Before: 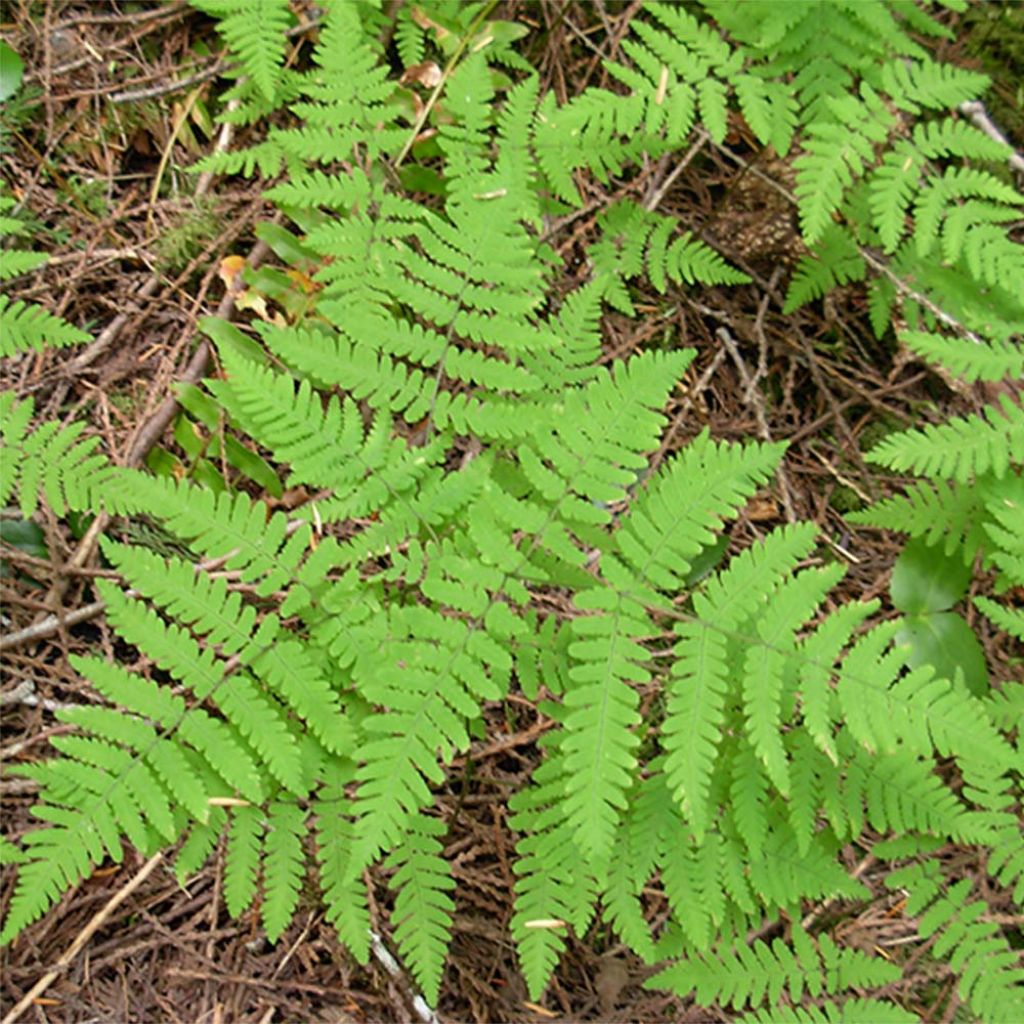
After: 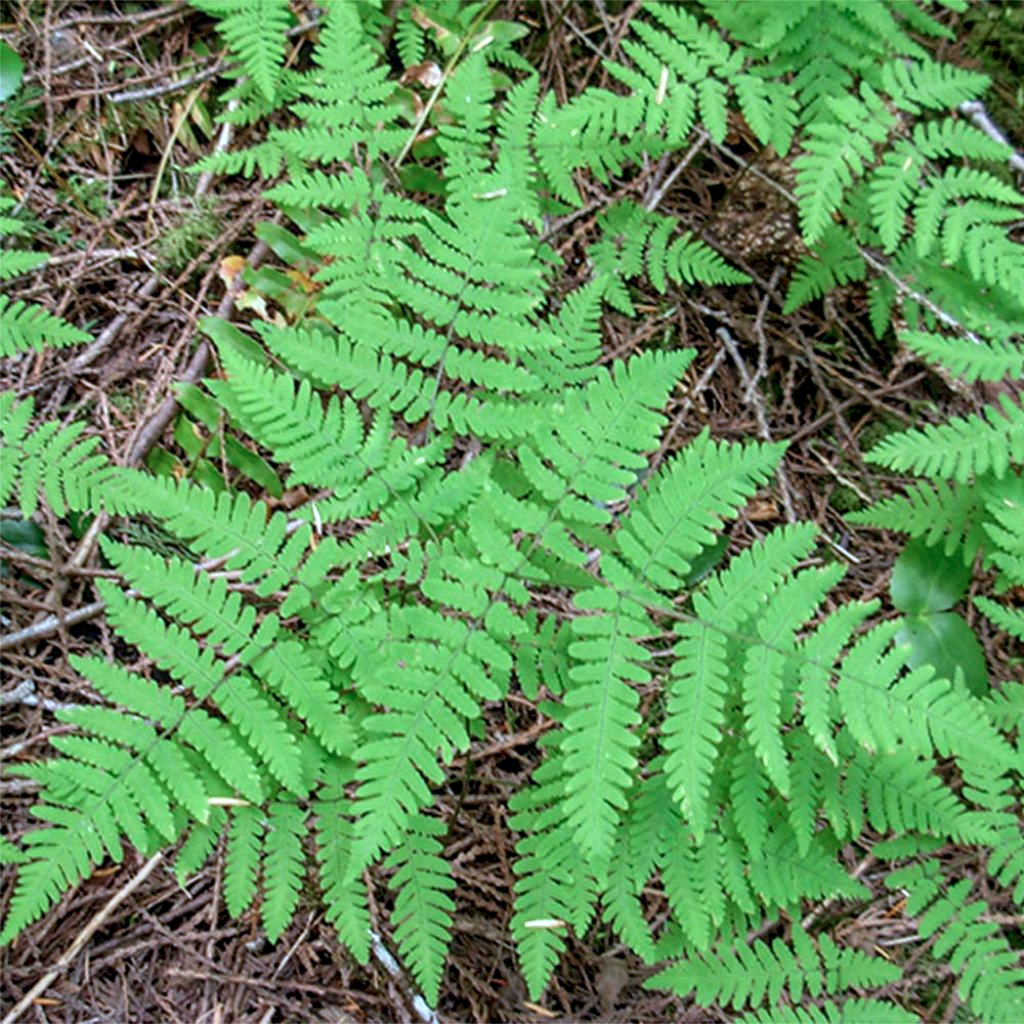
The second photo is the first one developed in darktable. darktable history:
local contrast: highlights 62%, detail 143%, midtone range 0.421
color calibration: illuminant custom, x 0.39, y 0.392, temperature 3857.14 K
